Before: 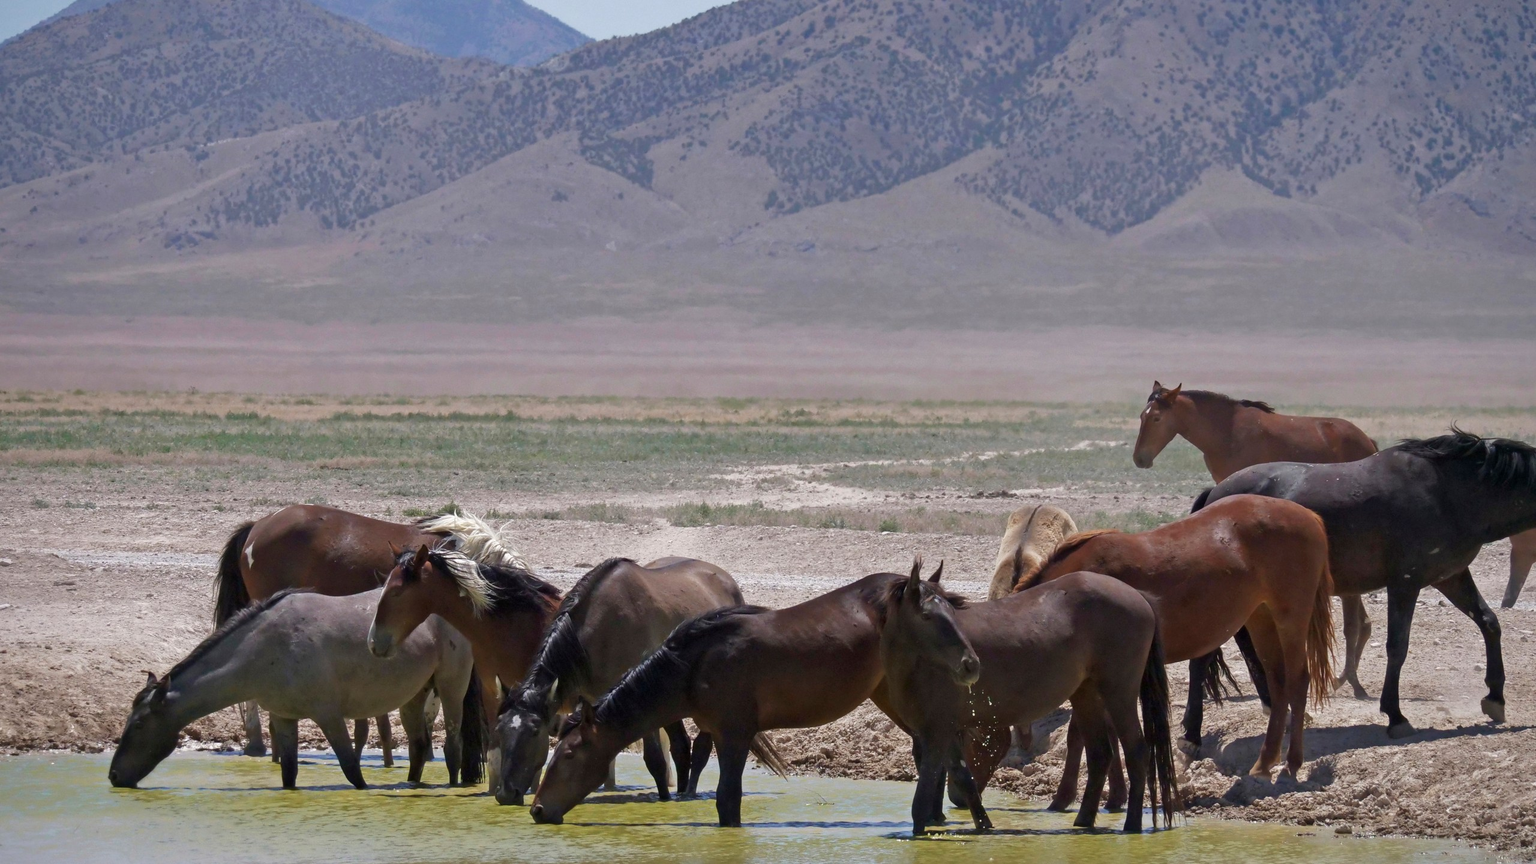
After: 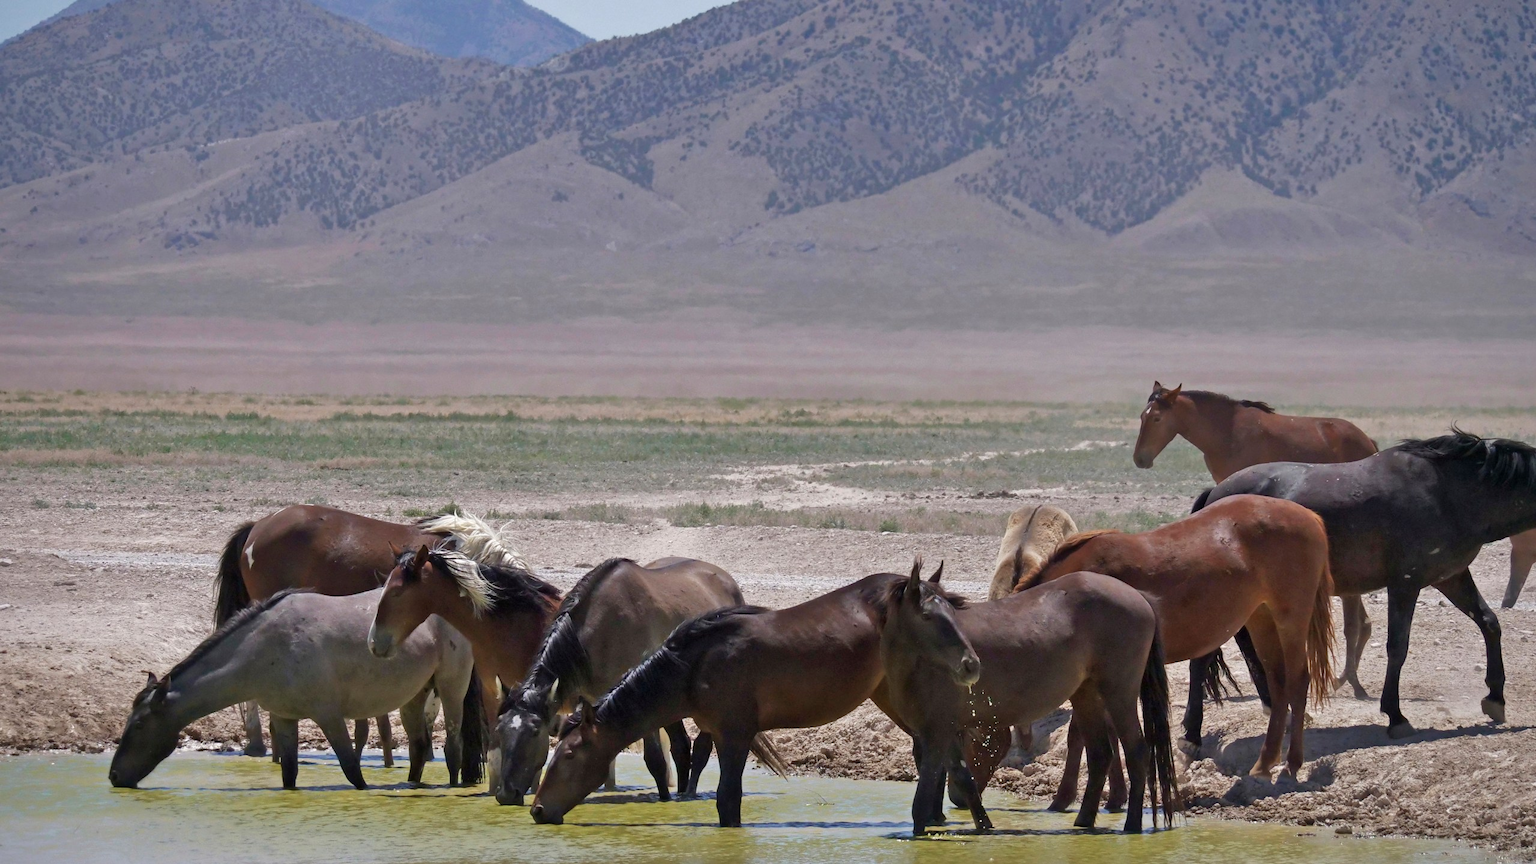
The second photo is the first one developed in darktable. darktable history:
shadows and highlights: shadows 52.17, highlights -28.46, soften with gaussian
